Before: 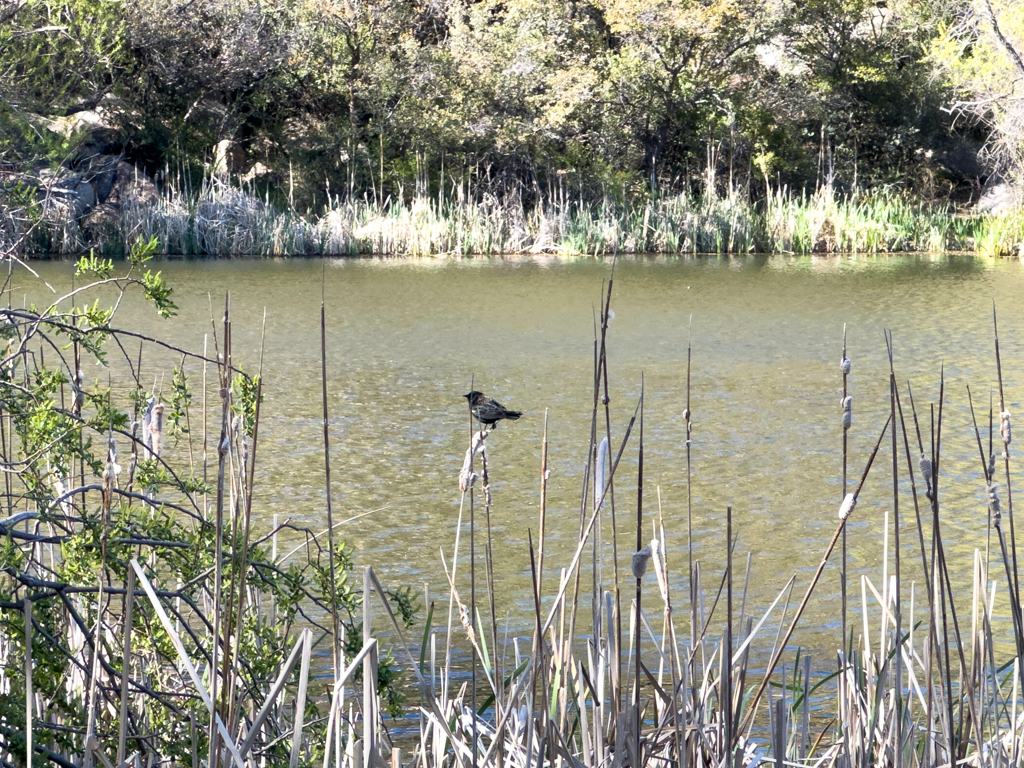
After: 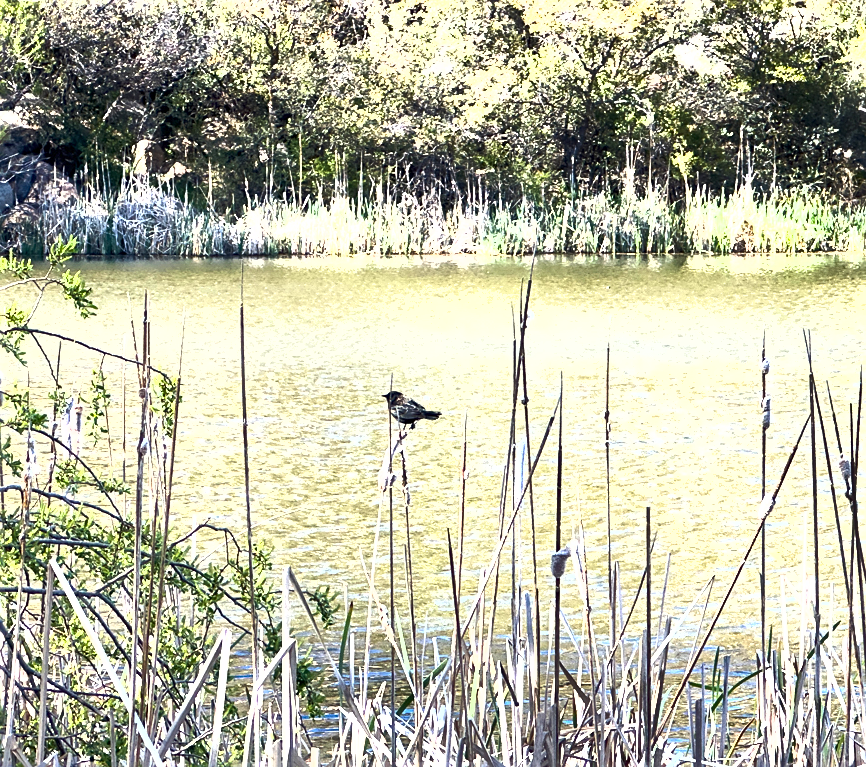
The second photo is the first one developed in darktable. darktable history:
crop: left 7.968%, right 7.413%
exposure: black level correction 0, exposure 1.384 EV, compensate highlight preservation false
sharpen: on, module defaults
tone equalizer: on, module defaults
shadows and highlights: radius 262.15, soften with gaussian
